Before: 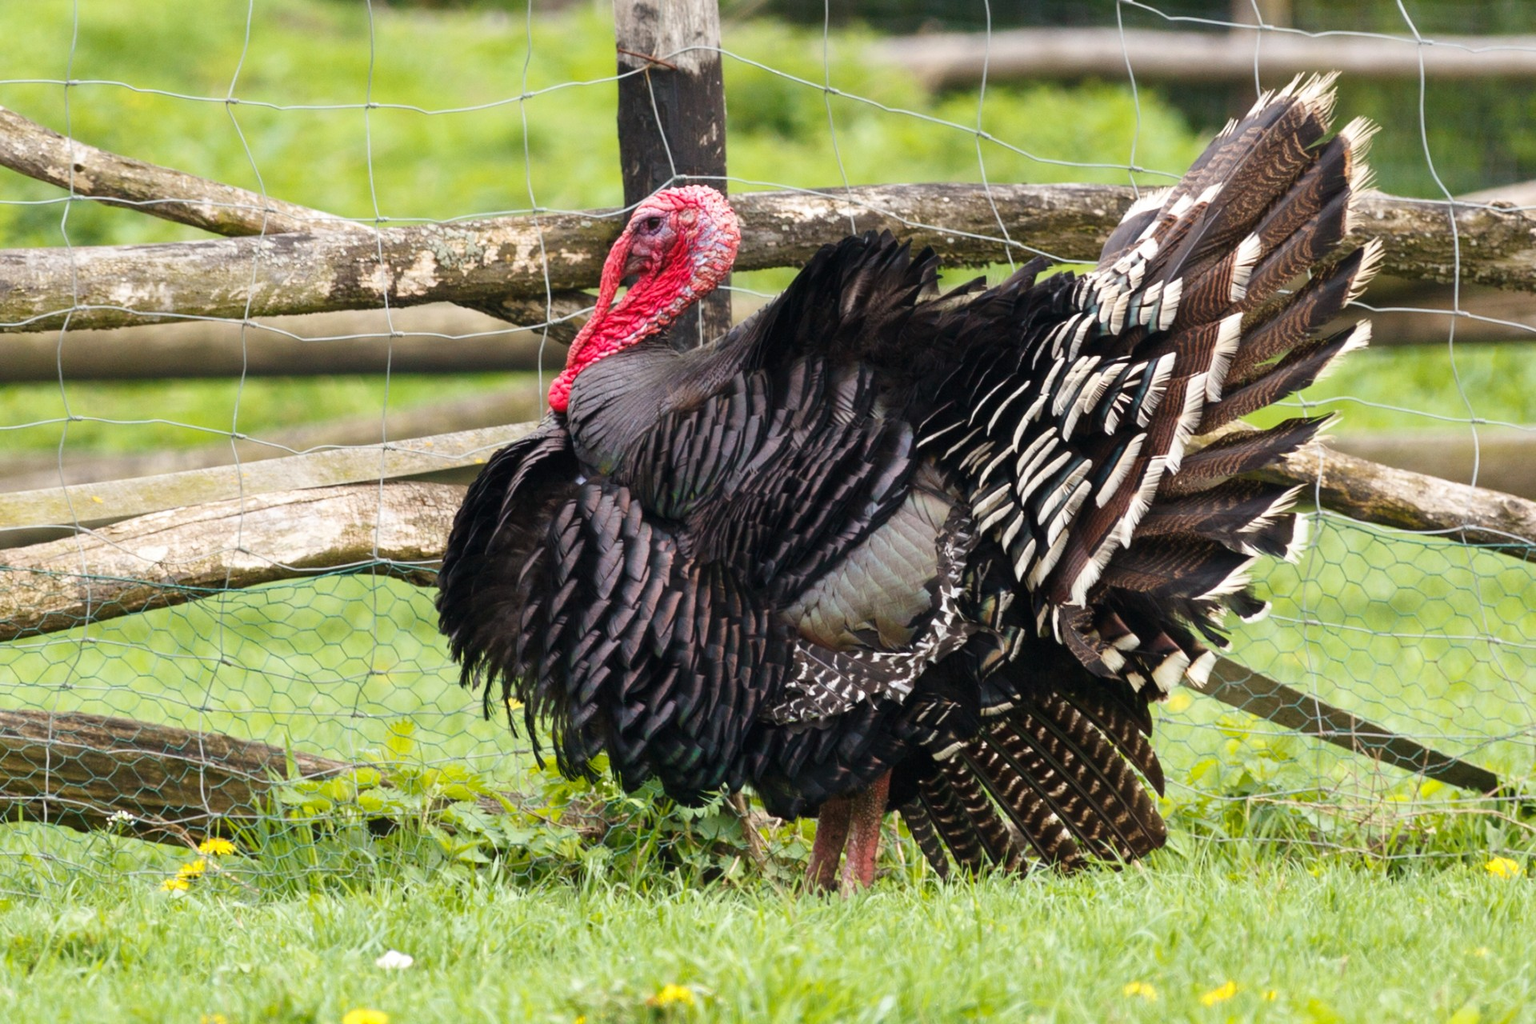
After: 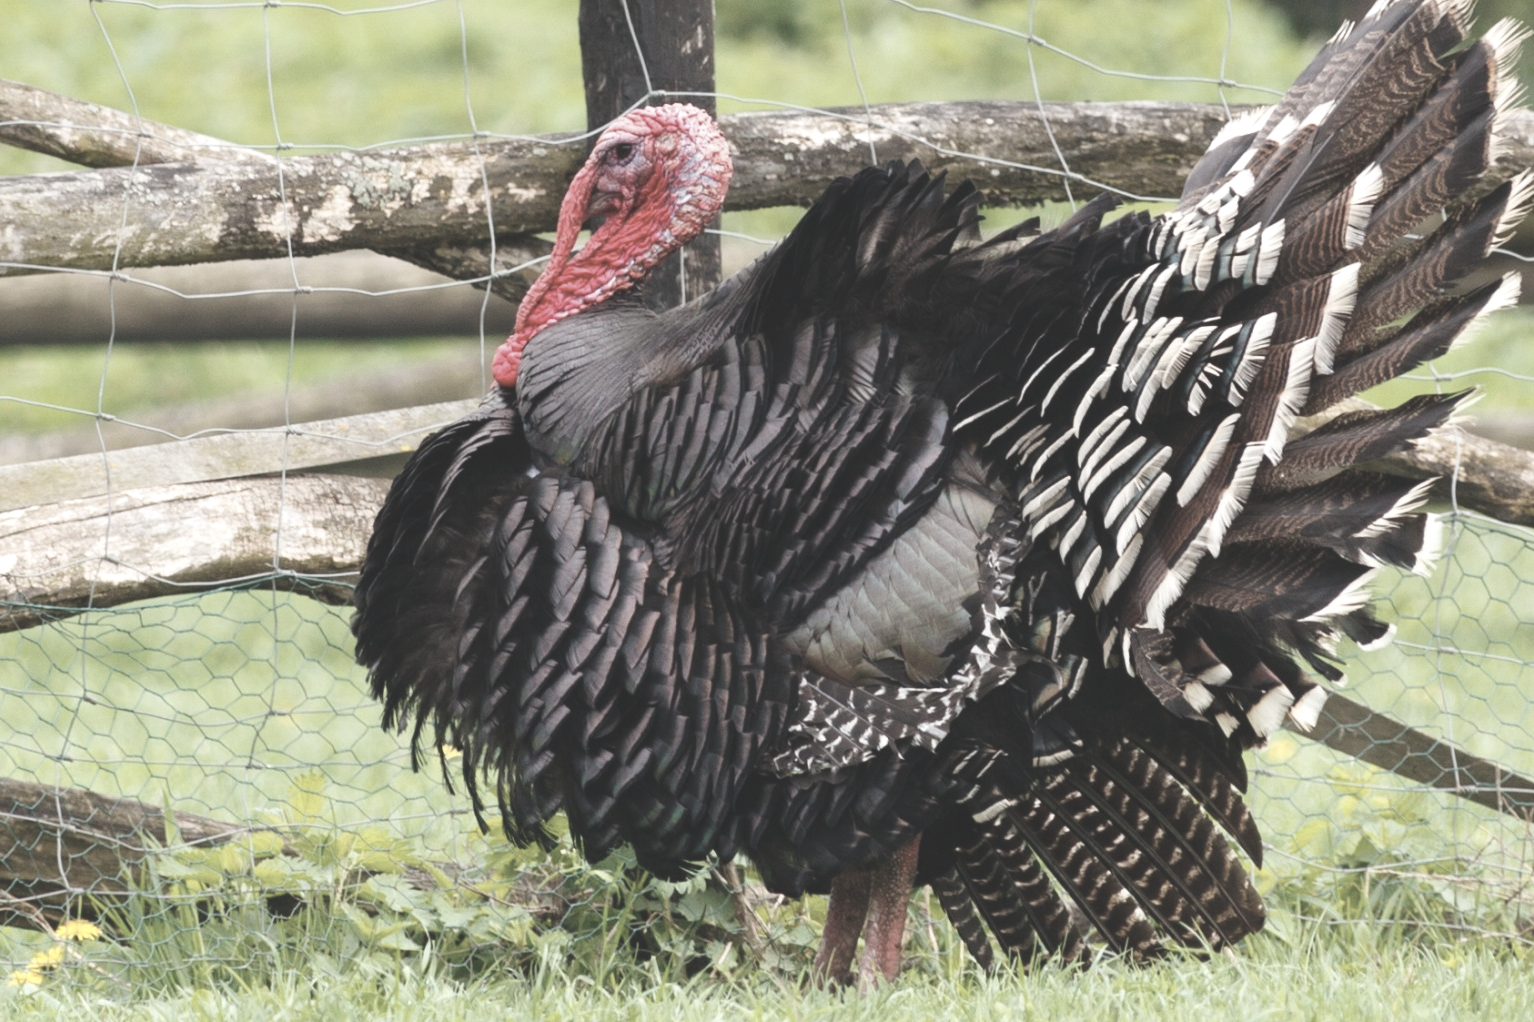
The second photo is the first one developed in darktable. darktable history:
color balance: lift [1.007, 1, 1, 1], gamma [1.097, 1, 1, 1]
color correction: saturation 0.5
crop and rotate: left 10.071%, top 10.071%, right 10.02%, bottom 10.02%
exposure: black level correction -0.008, exposure 0.067 EV, compensate highlight preservation false
